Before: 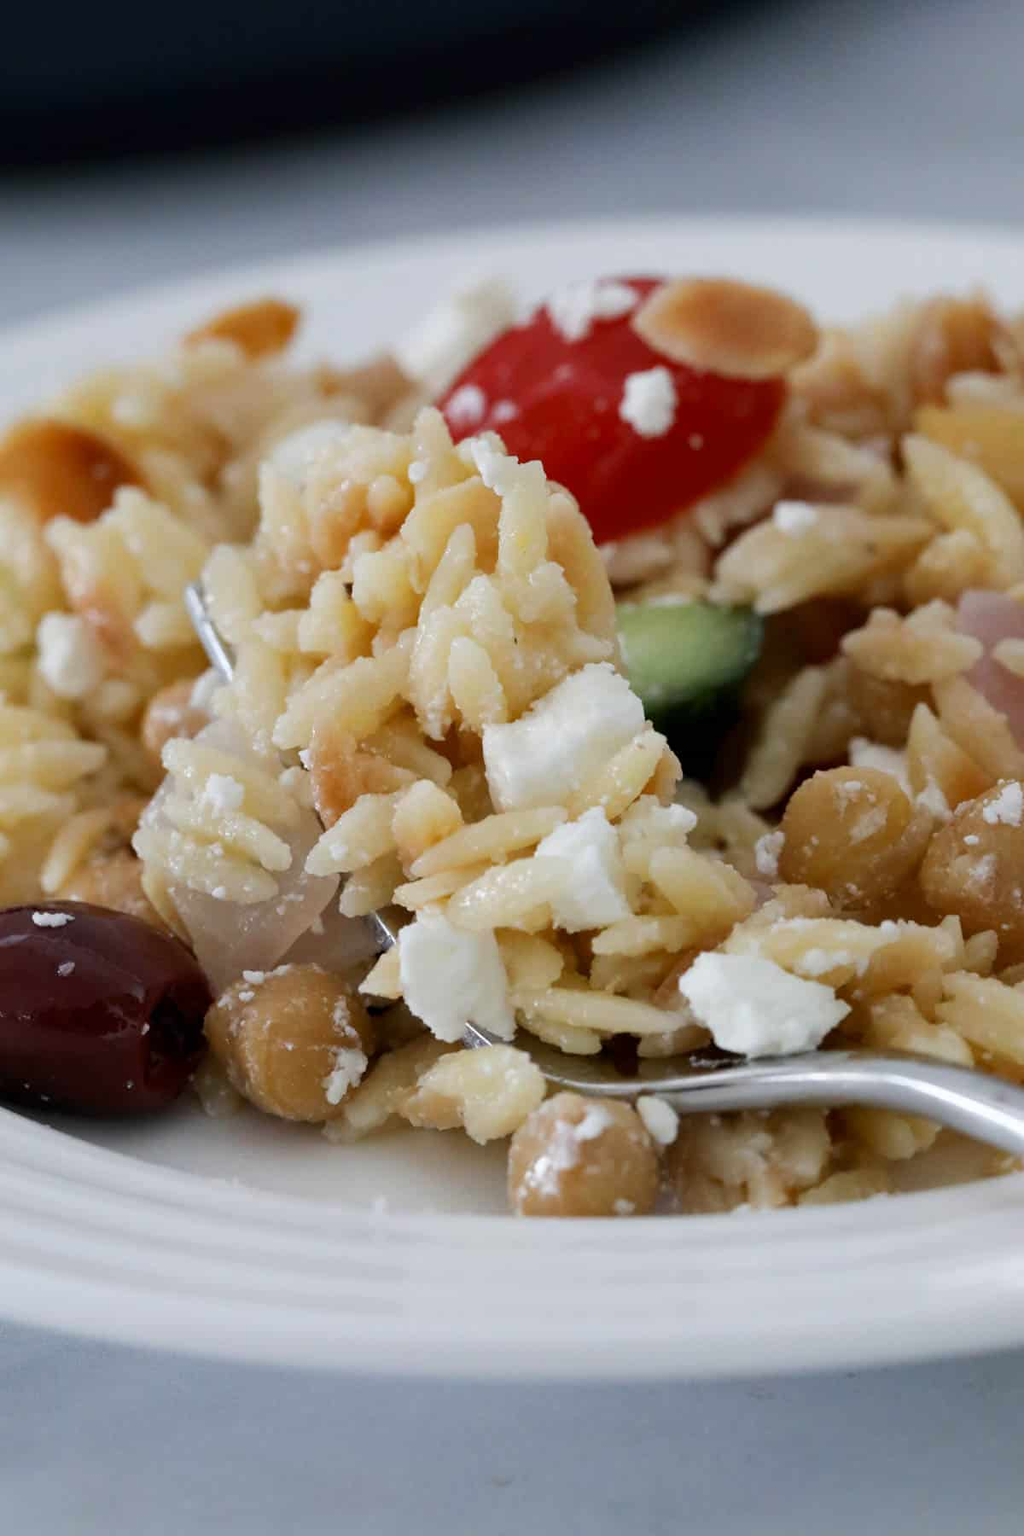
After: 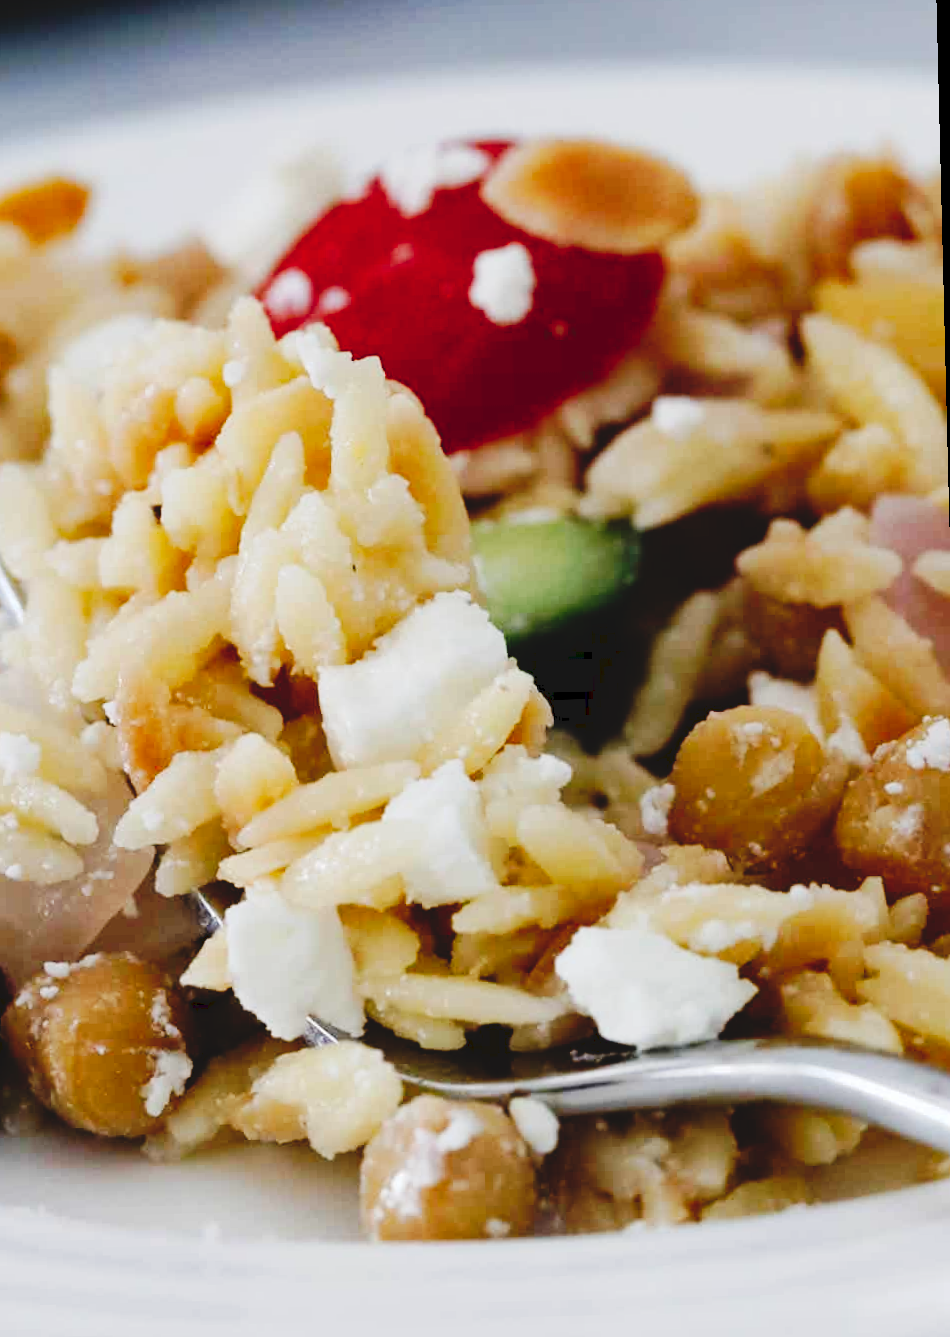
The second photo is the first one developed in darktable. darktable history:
rotate and perspective: rotation -1.42°, crop left 0.016, crop right 0.984, crop top 0.035, crop bottom 0.965
tone curve: curves: ch0 [(0, 0) (0.003, 0.075) (0.011, 0.079) (0.025, 0.079) (0.044, 0.082) (0.069, 0.085) (0.1, 0.089) (0.136, 0.096) (0.177, 0.105) (0.224, 0.14) (0.277, 0.202) (0.335, 0.304) (0.399, 0.417) (0.468, 0.521) (0.543, 0.636) (0.623, 0.726) (0.709, 0.801) (0.801, 0.878) (0.898, 0.927) (1, 1)], preserve colors none
crop and rotate: left 20.74%, top 7.912%, right 0.375%, bottom 13.378%
